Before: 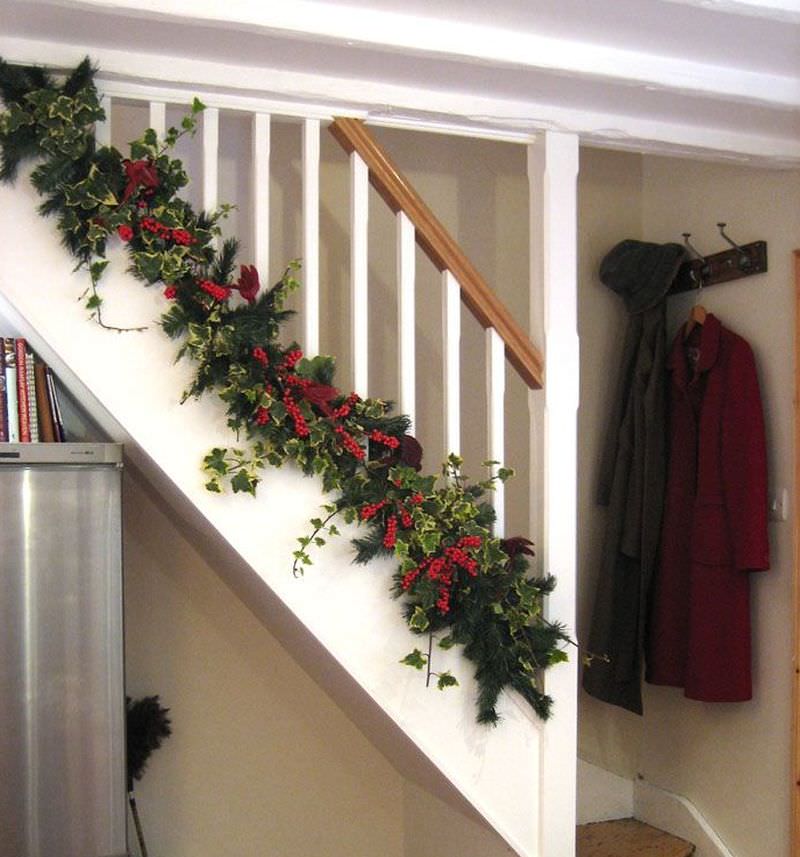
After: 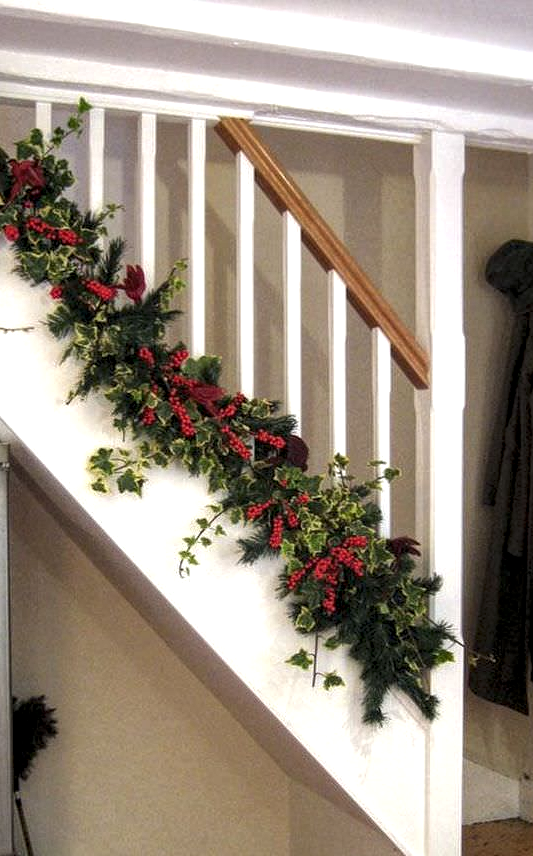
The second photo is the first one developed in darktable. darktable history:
local contrast: highlights 100%, shadows 100%, detail 200%, midtone range 0.2
crop and rotate: left 14.292%, right 19.041%
